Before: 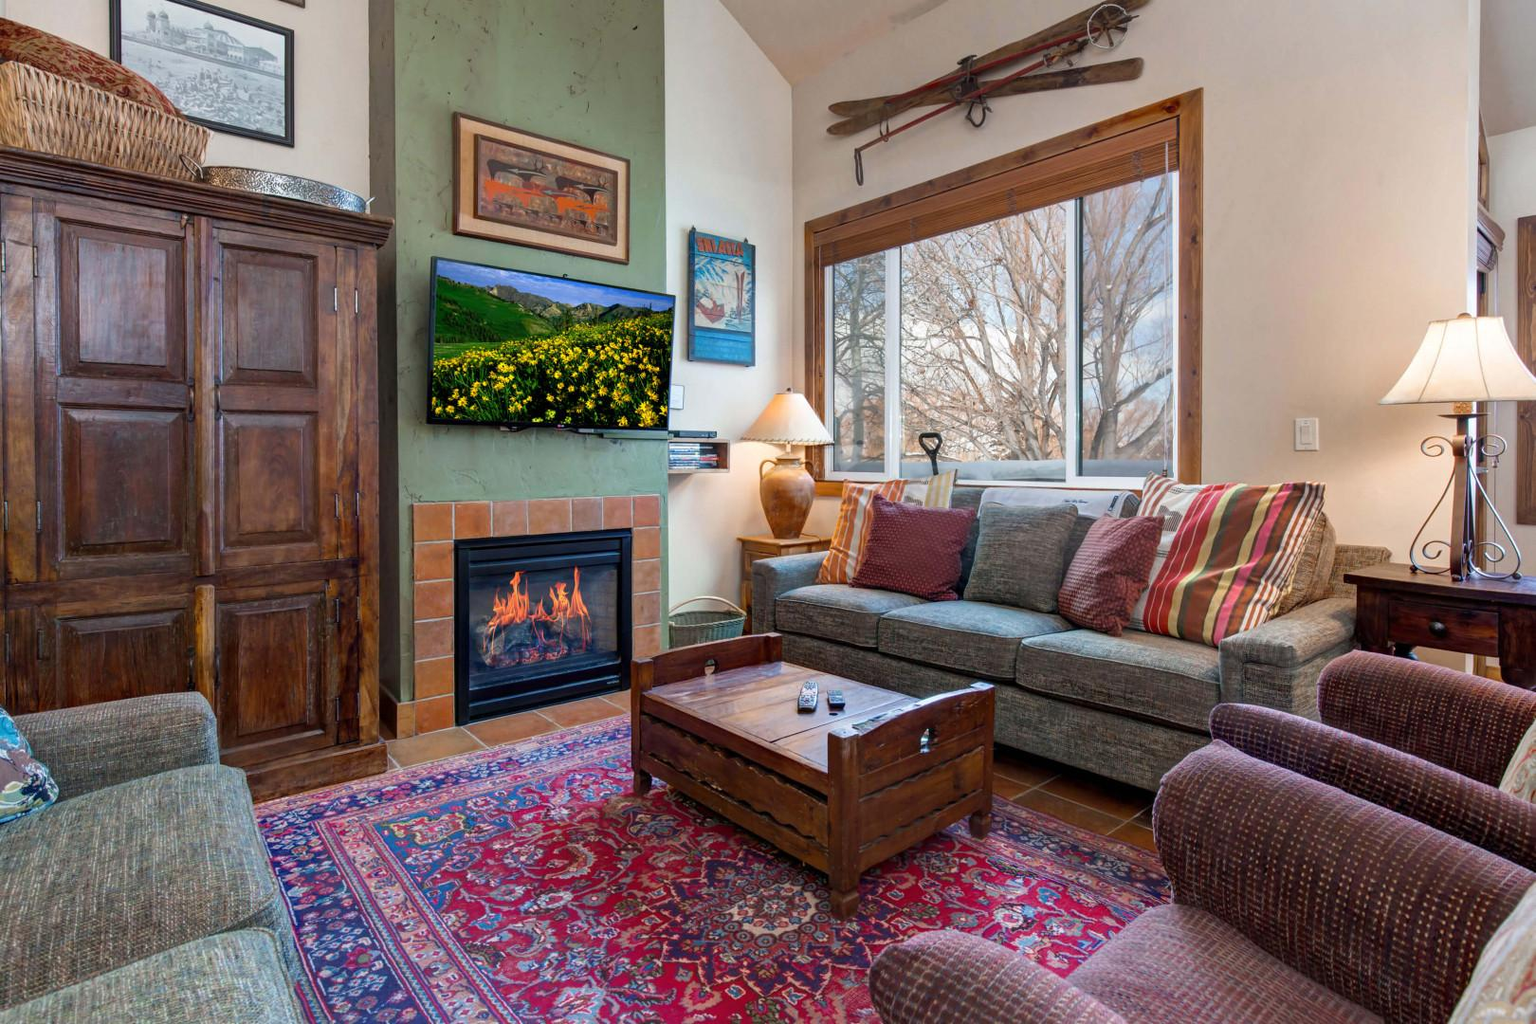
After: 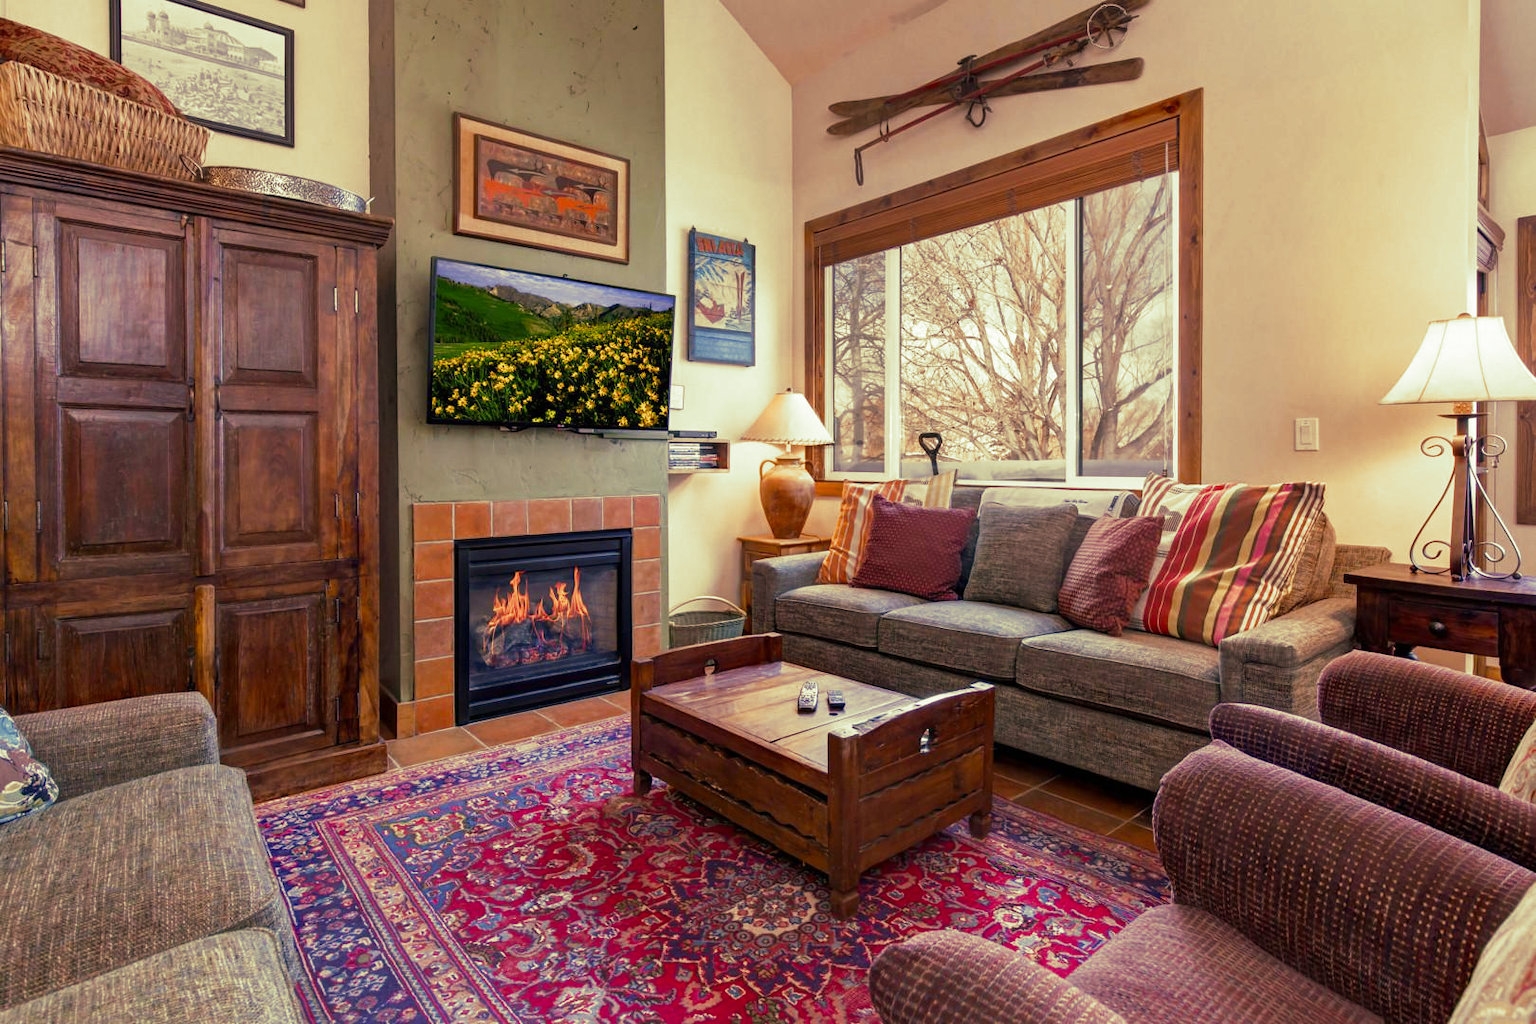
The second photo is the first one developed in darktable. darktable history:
color correction: highlights a* 21.16, highlights b* 19.61
split-toning: shadows › hue 290.82°, shadows › saturation 0.34, highlights › saturation 0.38, balance 0, compress 50%
